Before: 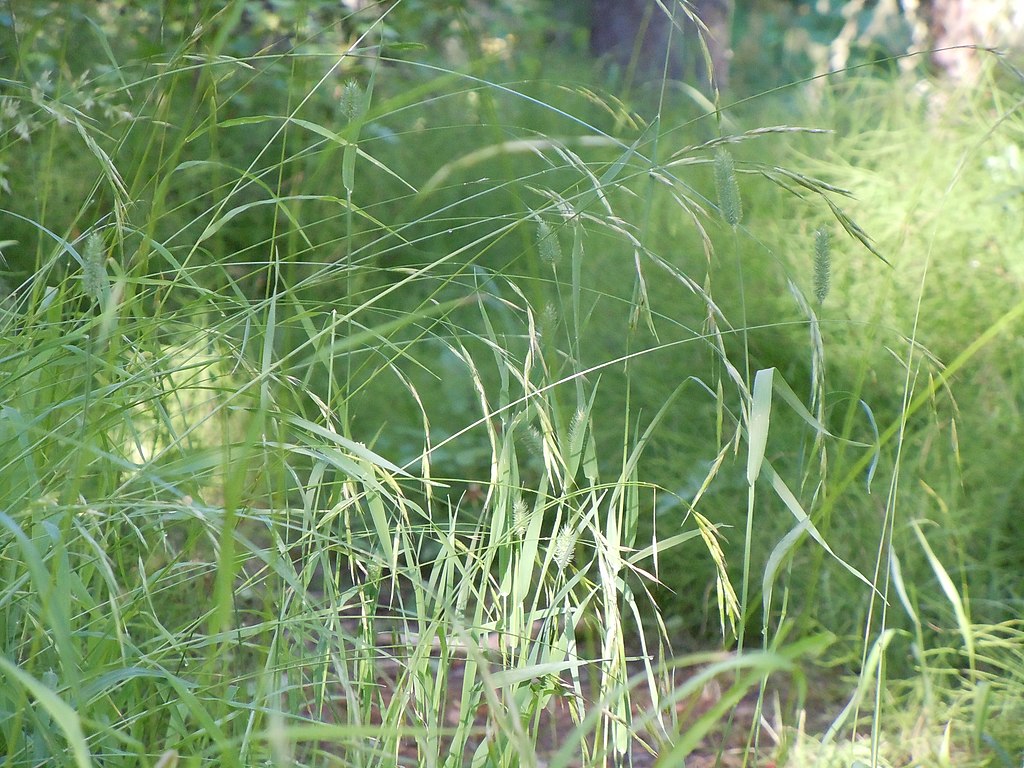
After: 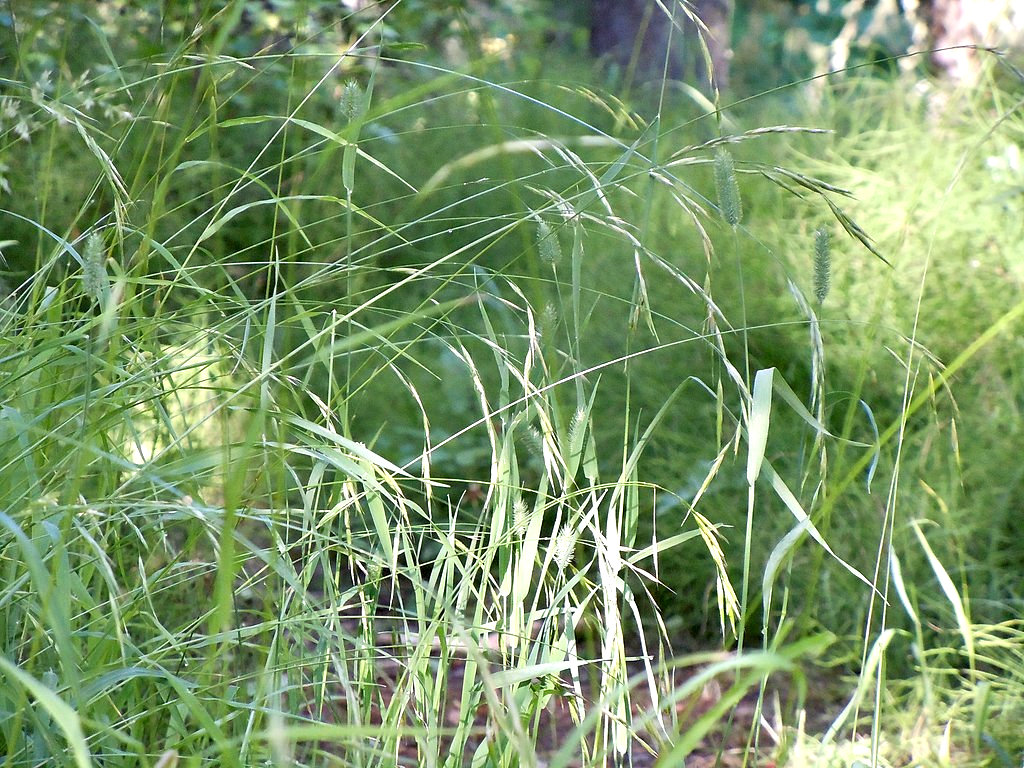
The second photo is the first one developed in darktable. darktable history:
contrast equalizer: y [[0.6 ×6], [0.55 ×6], [0 ×6], [0 ×6], [0 ×6]]
